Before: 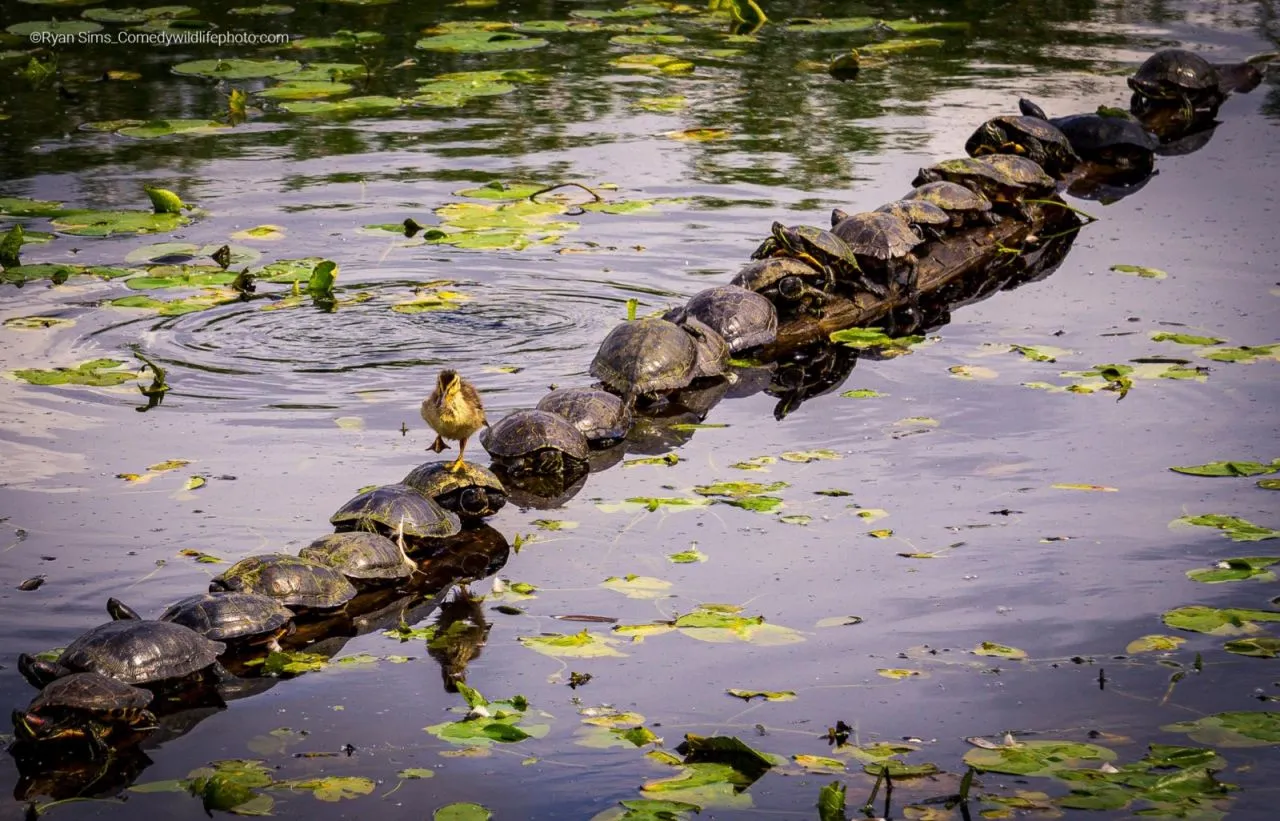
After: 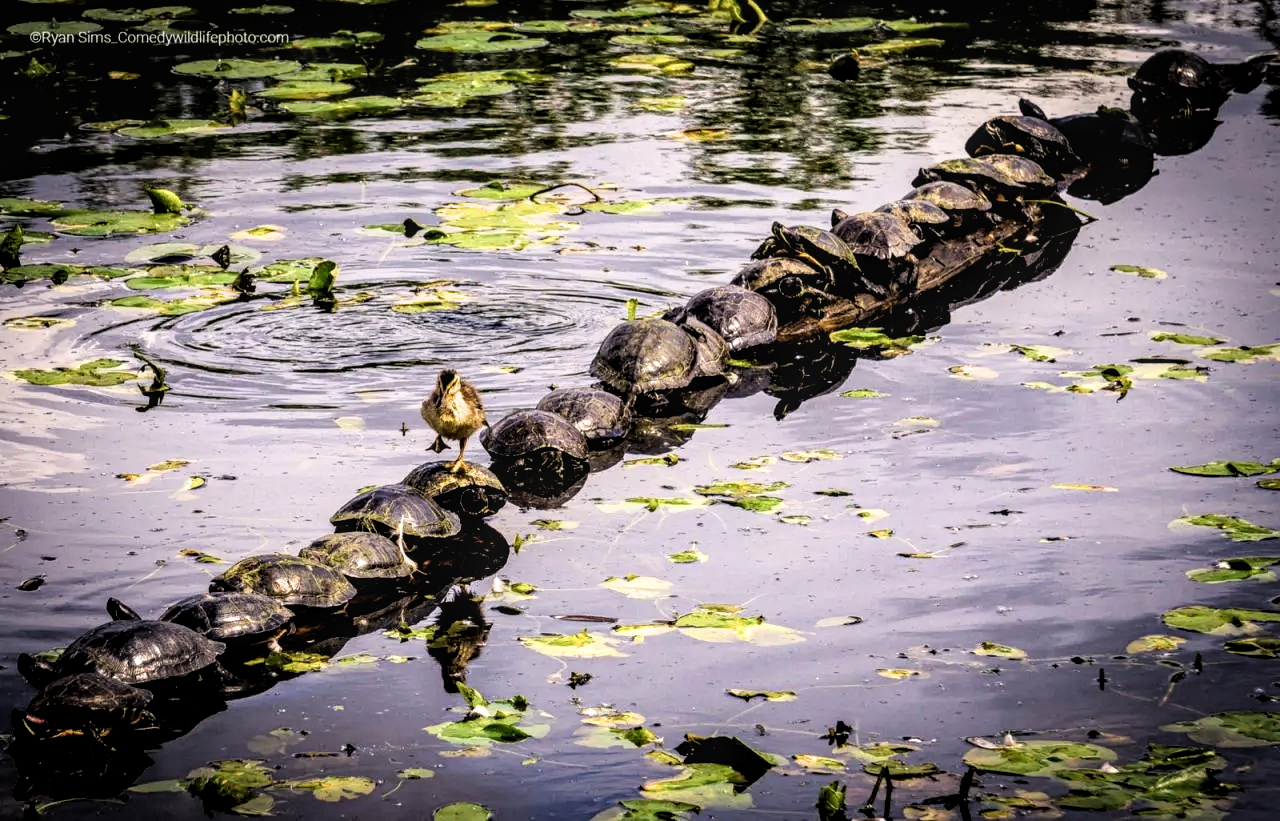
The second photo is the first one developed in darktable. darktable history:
local contrast: on, module defaults
filmic rgb: black relative exposure -3.57 EV, white relative exposure 2.29 EV, hardness 3.41
exposure: exposure 0.161 EV
